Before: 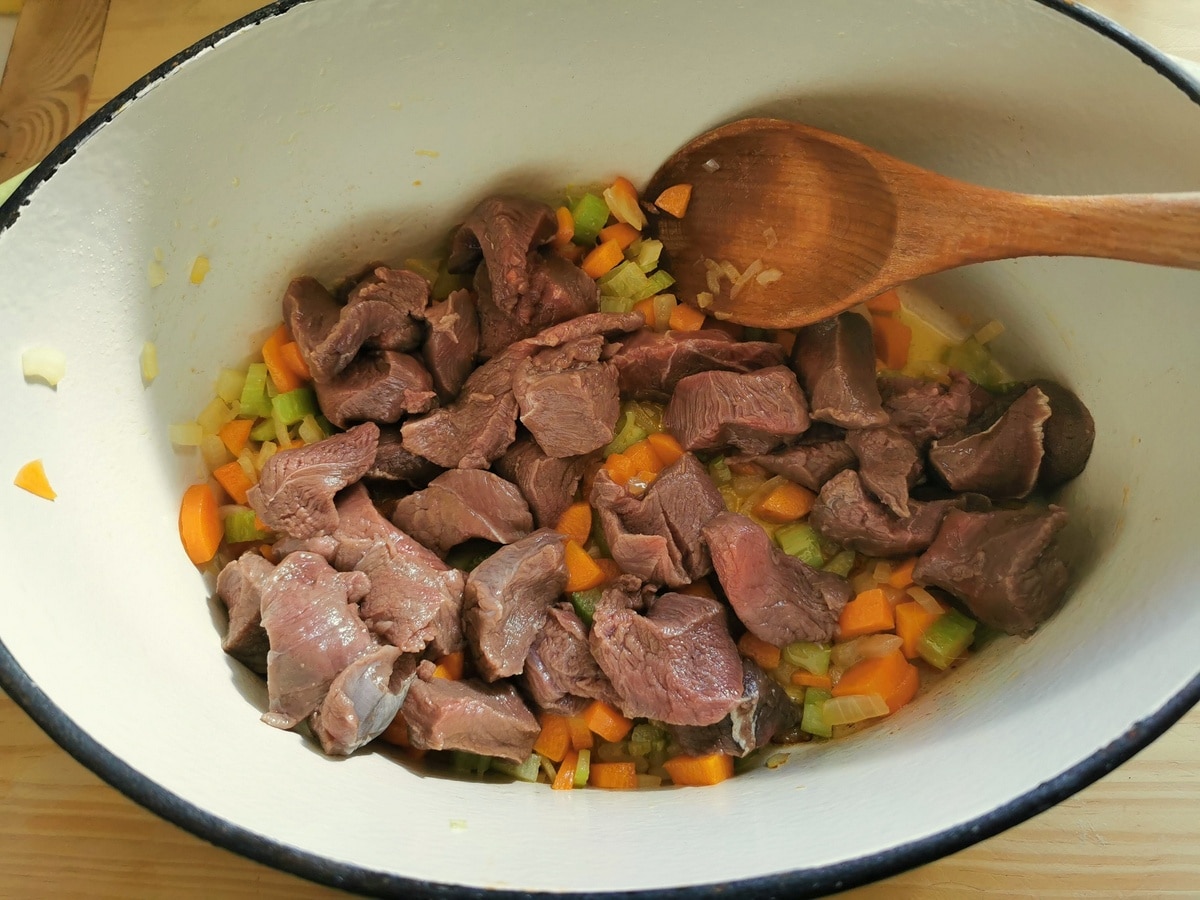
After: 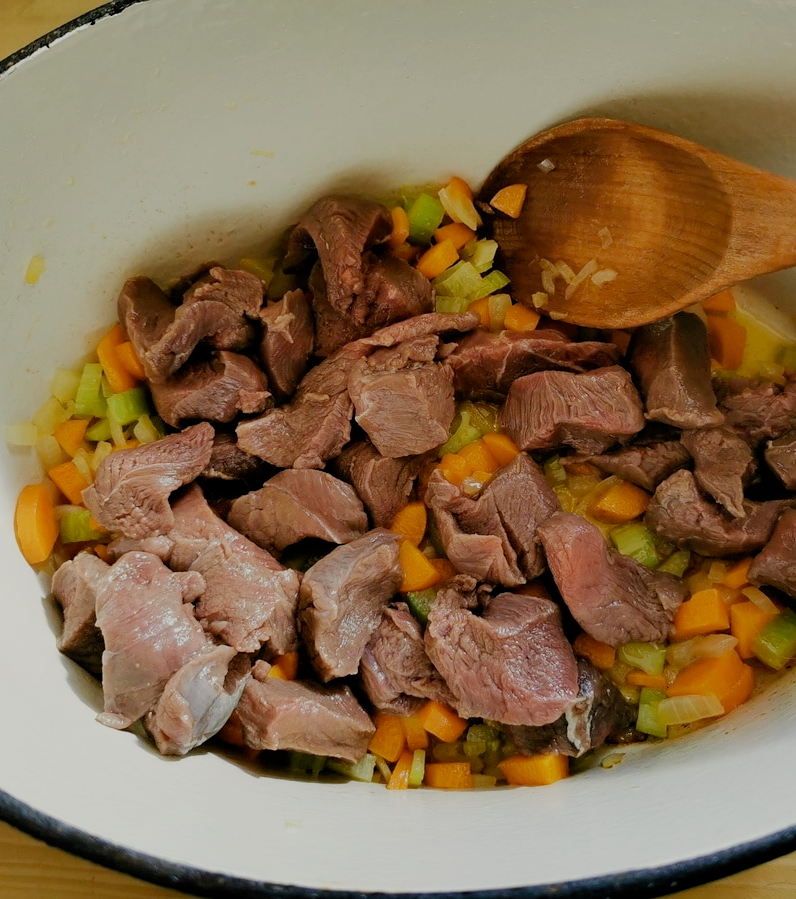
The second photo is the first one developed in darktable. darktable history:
crop and rotate: left 13.807%, right 19.793%
filmic rgb: black relative exposure -7.2 EV, white relative exposure 5.35 EV, hardness 3.02, preserve chrominance no, color science v4 (2020), contrast in shadows soft, contrast in highlights soft
